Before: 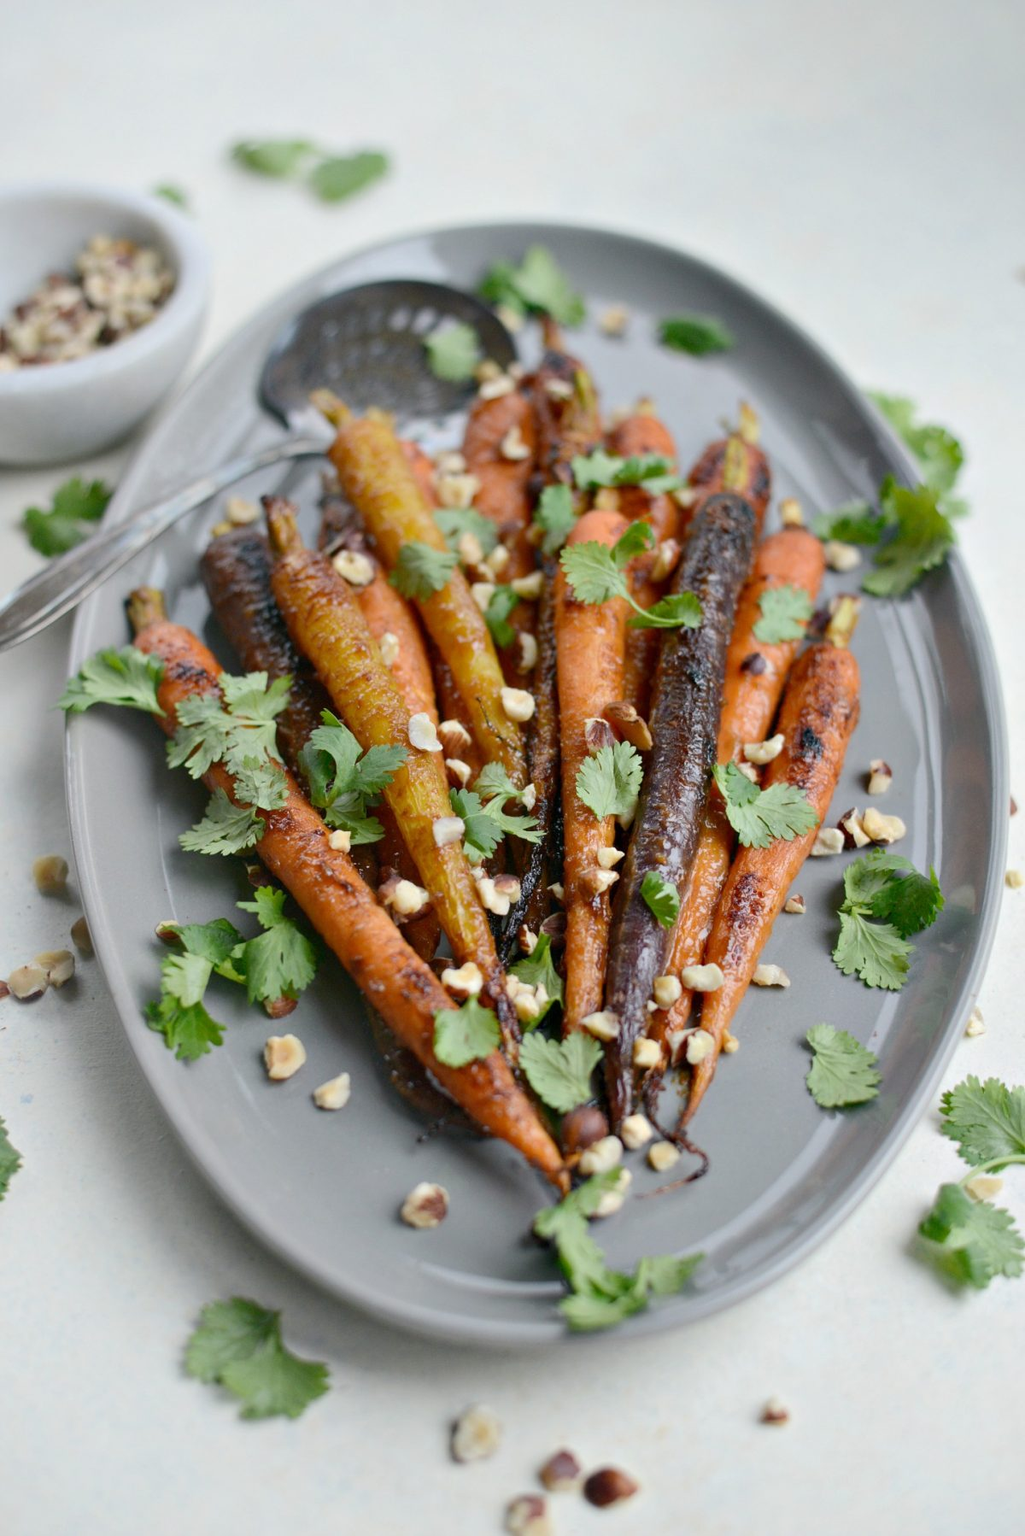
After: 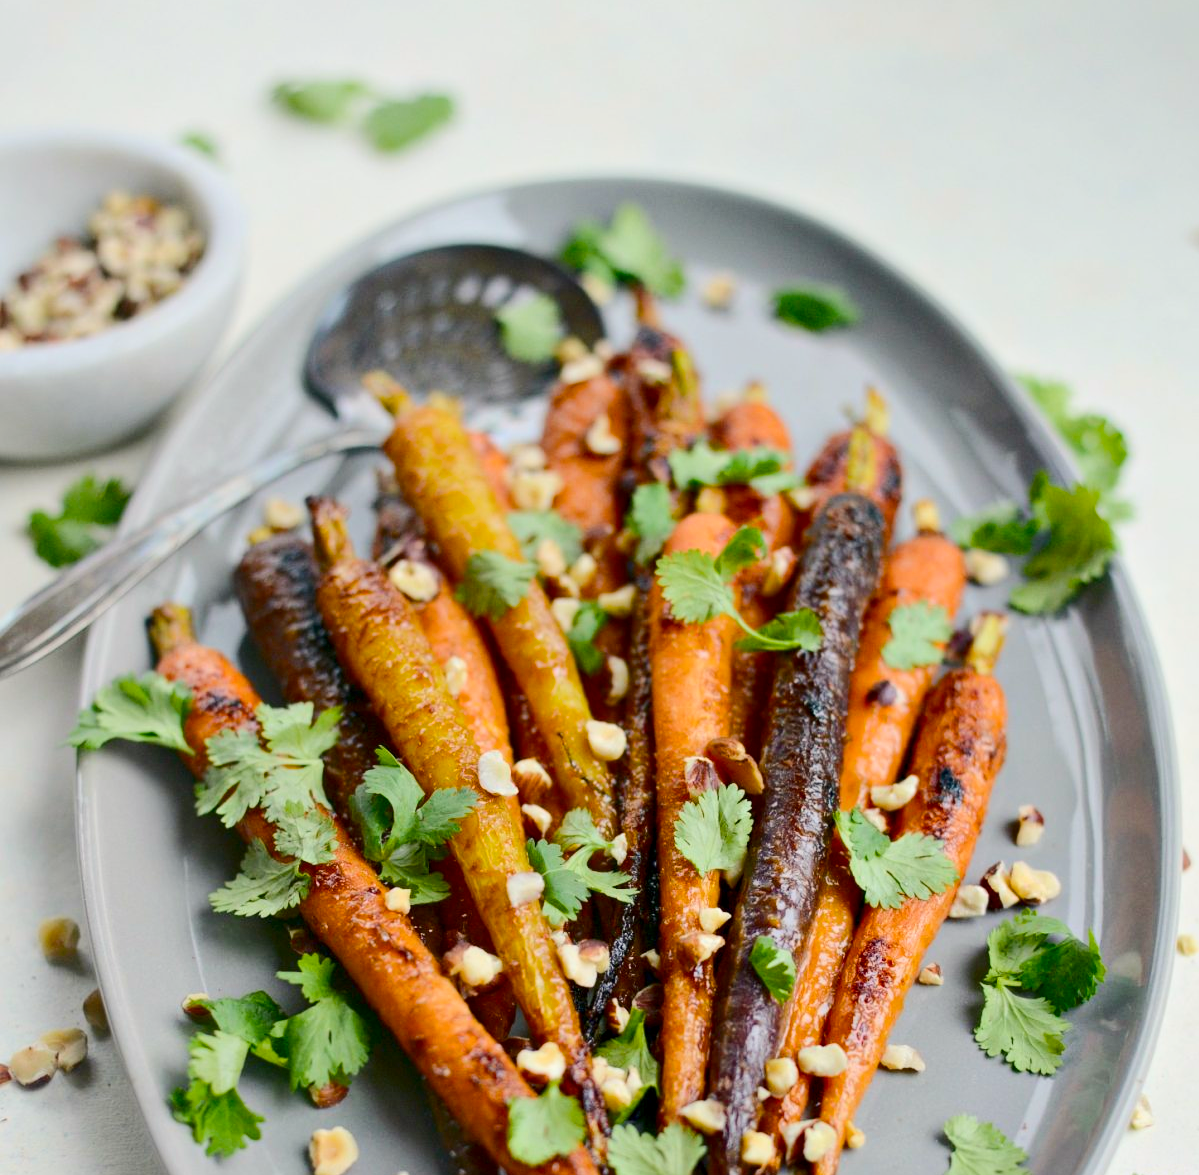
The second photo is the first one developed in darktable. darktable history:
local contrast: highlights 102%, shadows 102%, detail 120%, midtone range 0.2
color correction: highlights b* 2.94
contrast brightness saturation: contrast 0.221
color balance rgb: perceptual saturation grading › global saturation 31.302%, perceptual brilliance grading › mid-tones 10.818%, perceptual brilliance grading › shadows 15.657%, contrast -10.408%
crop and rotate: top 4.727%, bottom 29.875%
